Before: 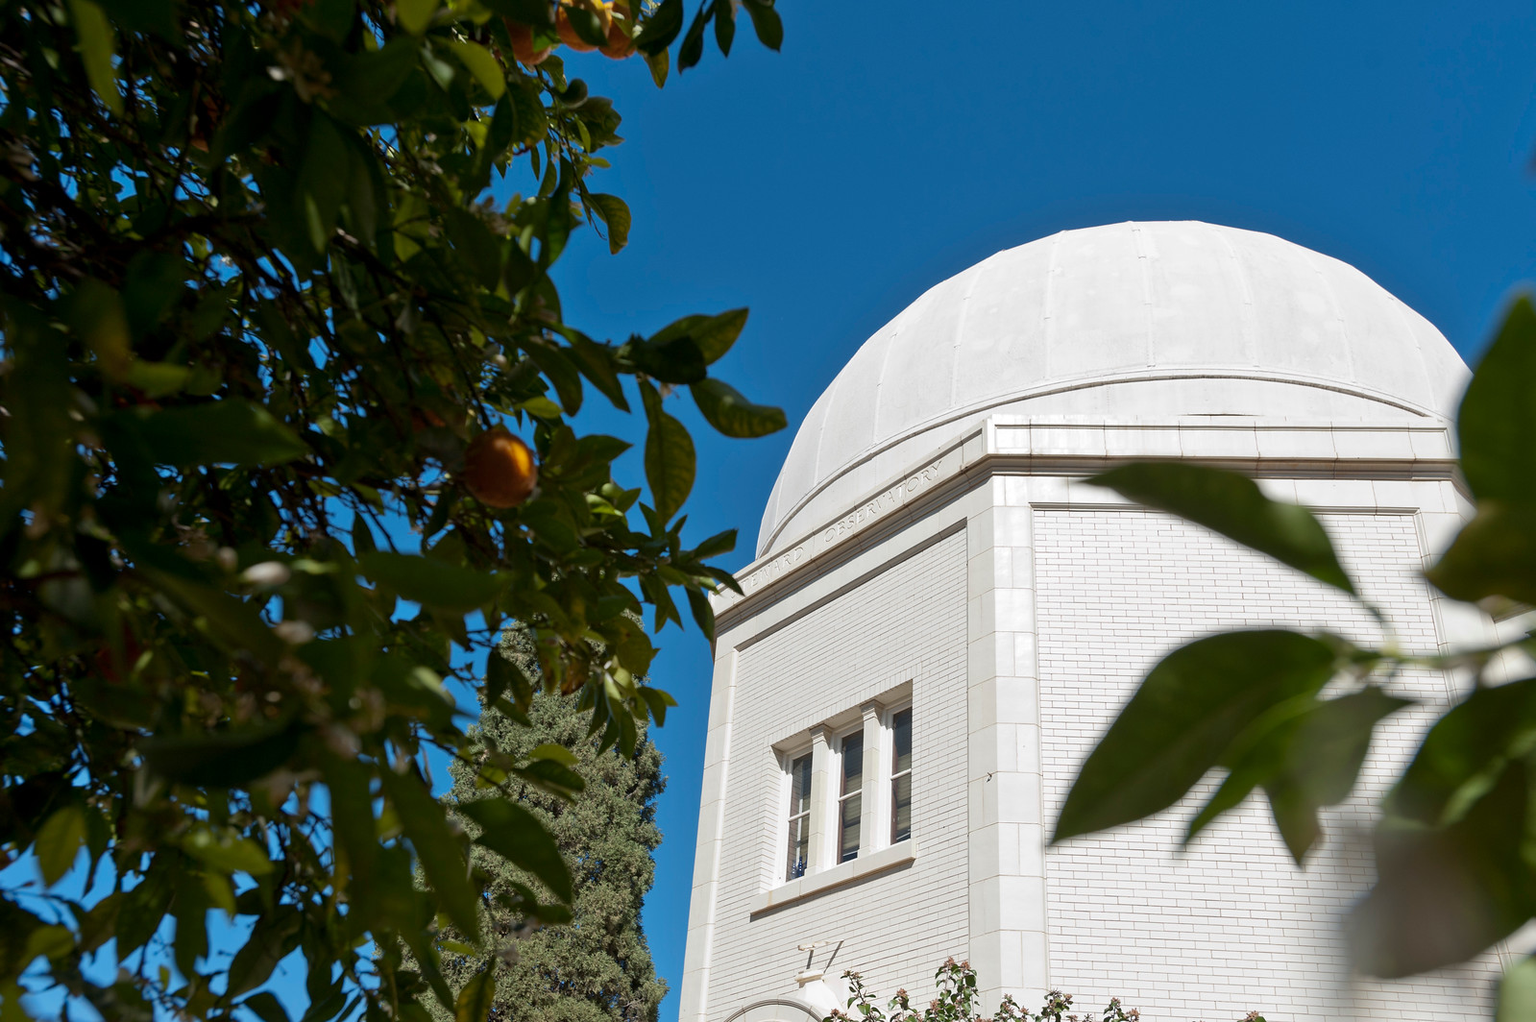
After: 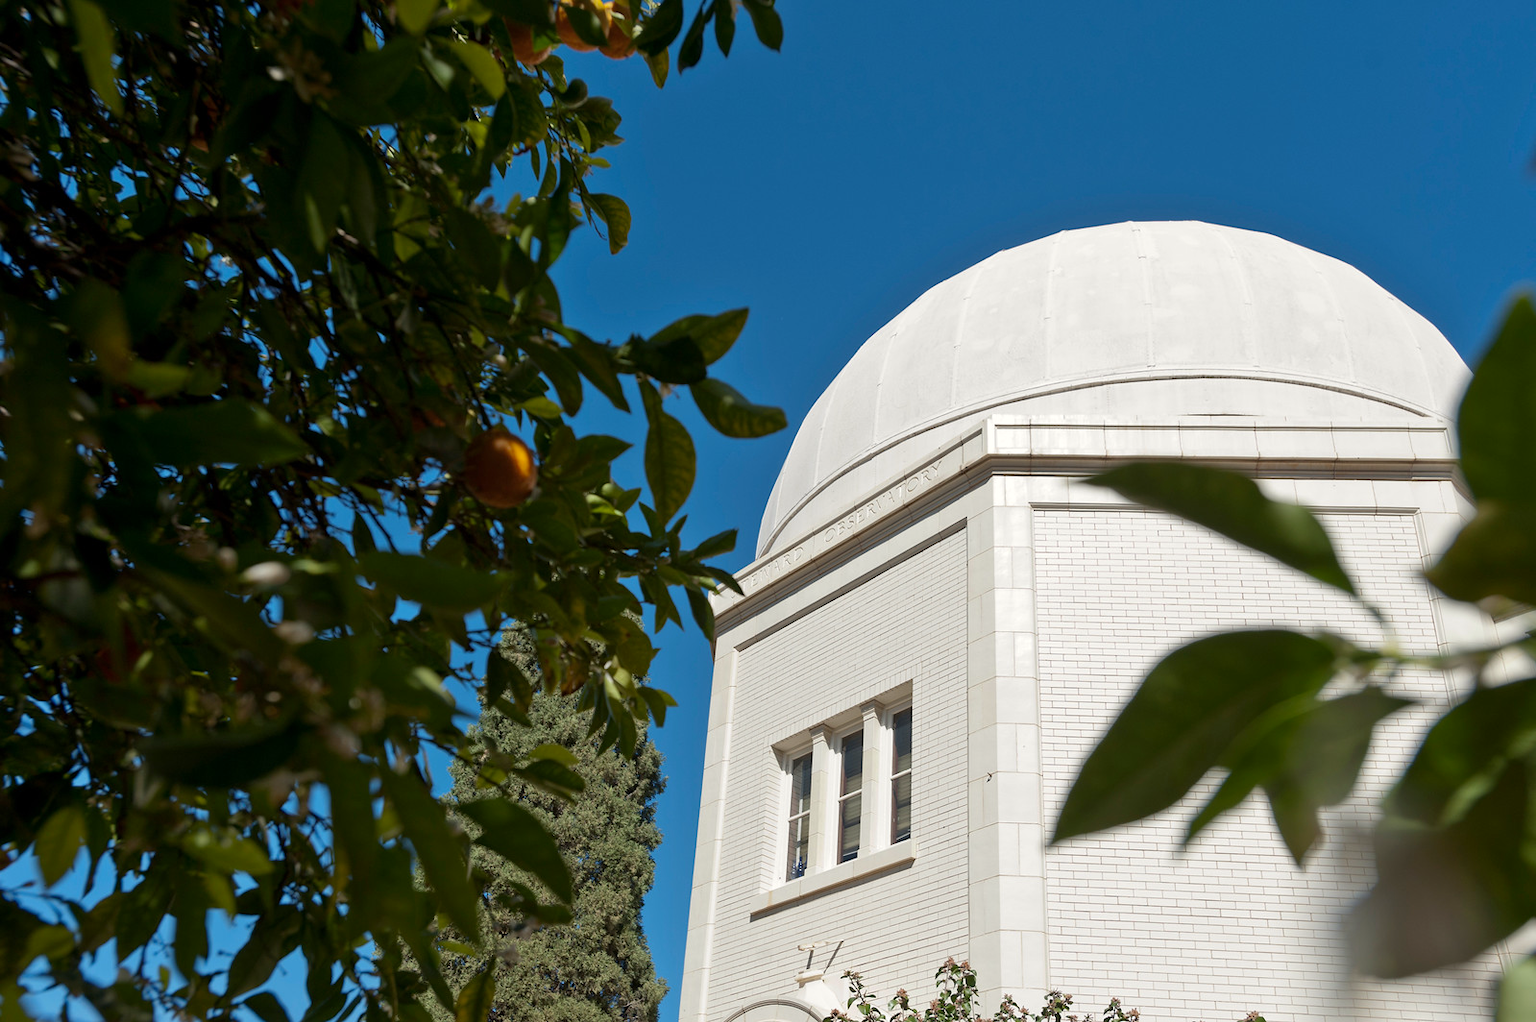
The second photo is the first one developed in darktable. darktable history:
color correction: highlights b* 2.94
